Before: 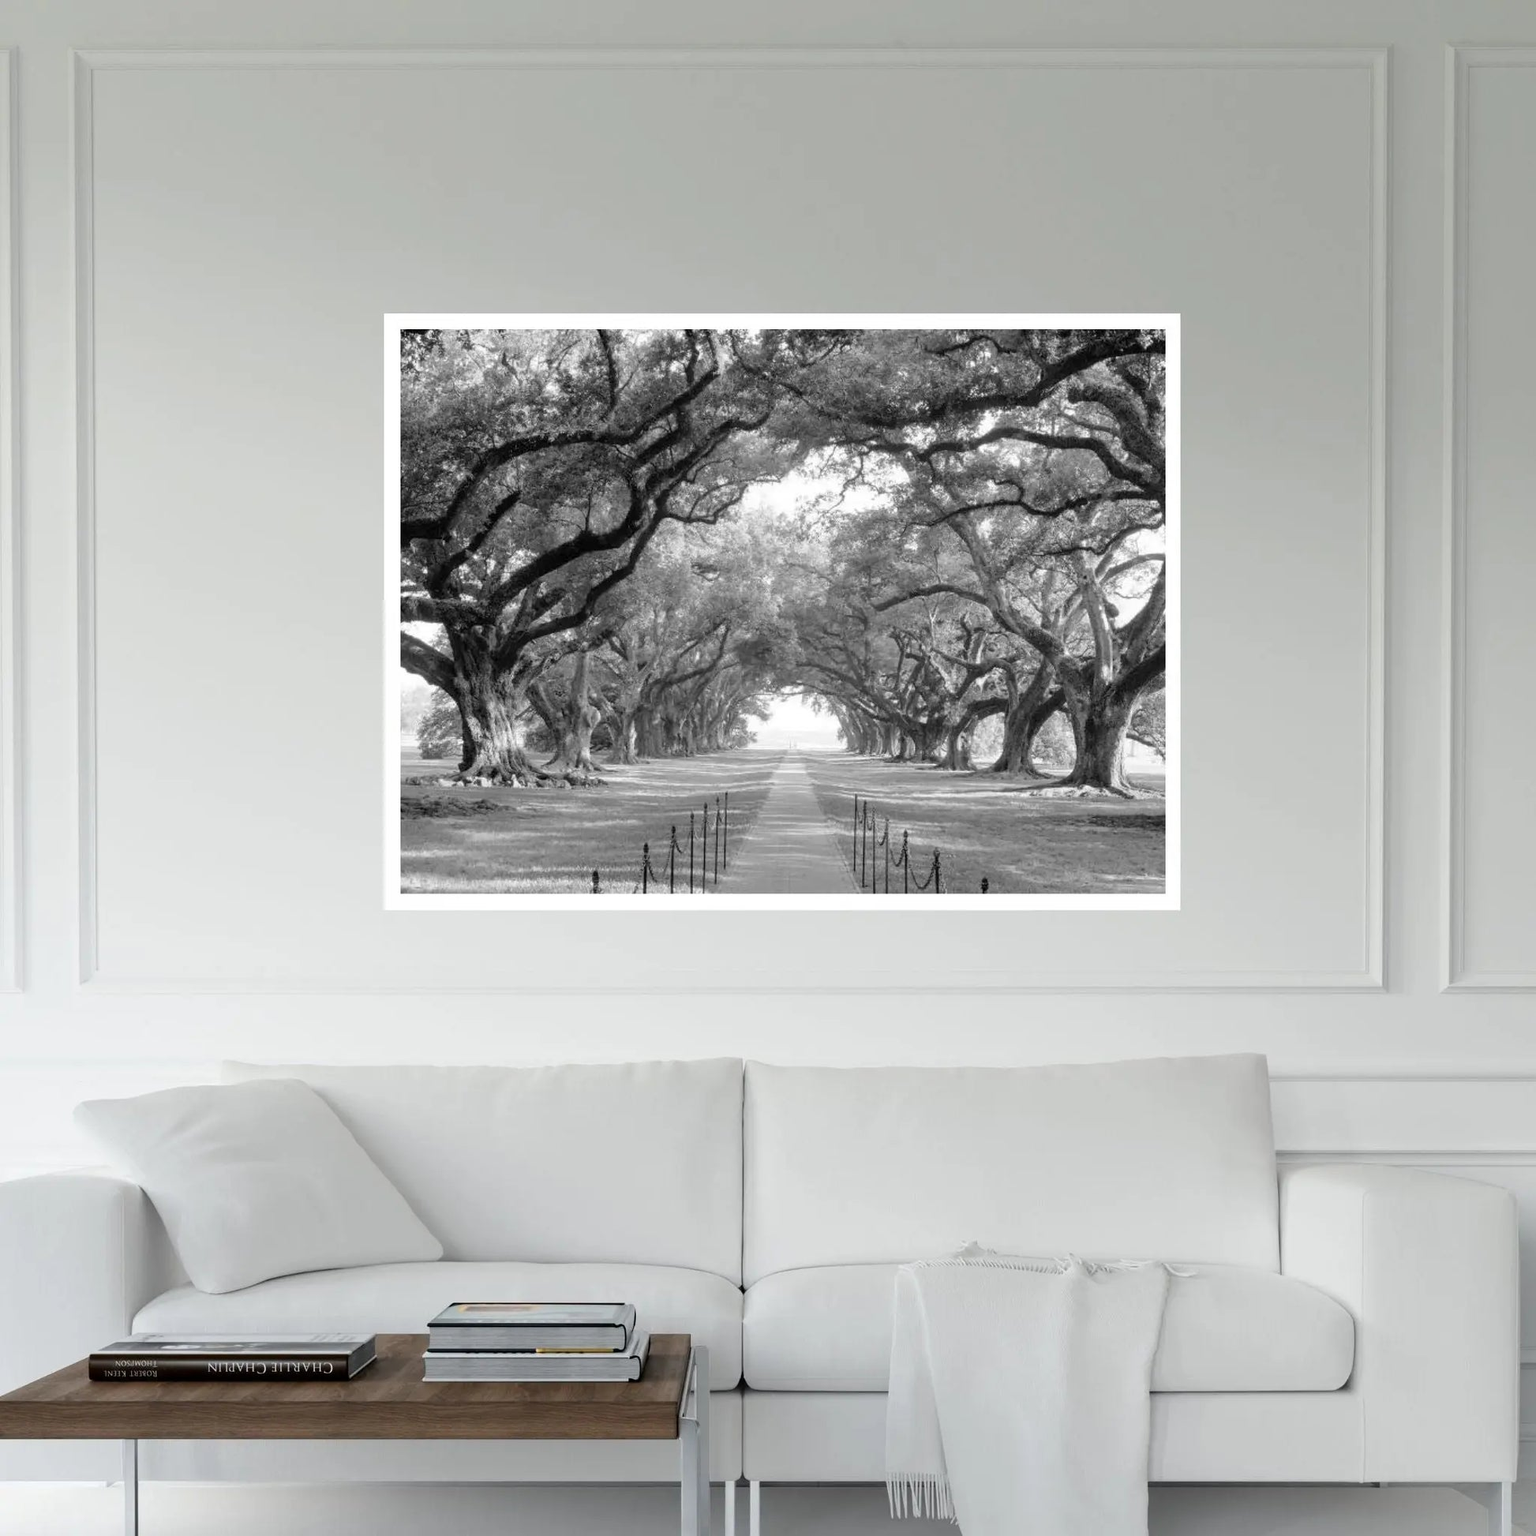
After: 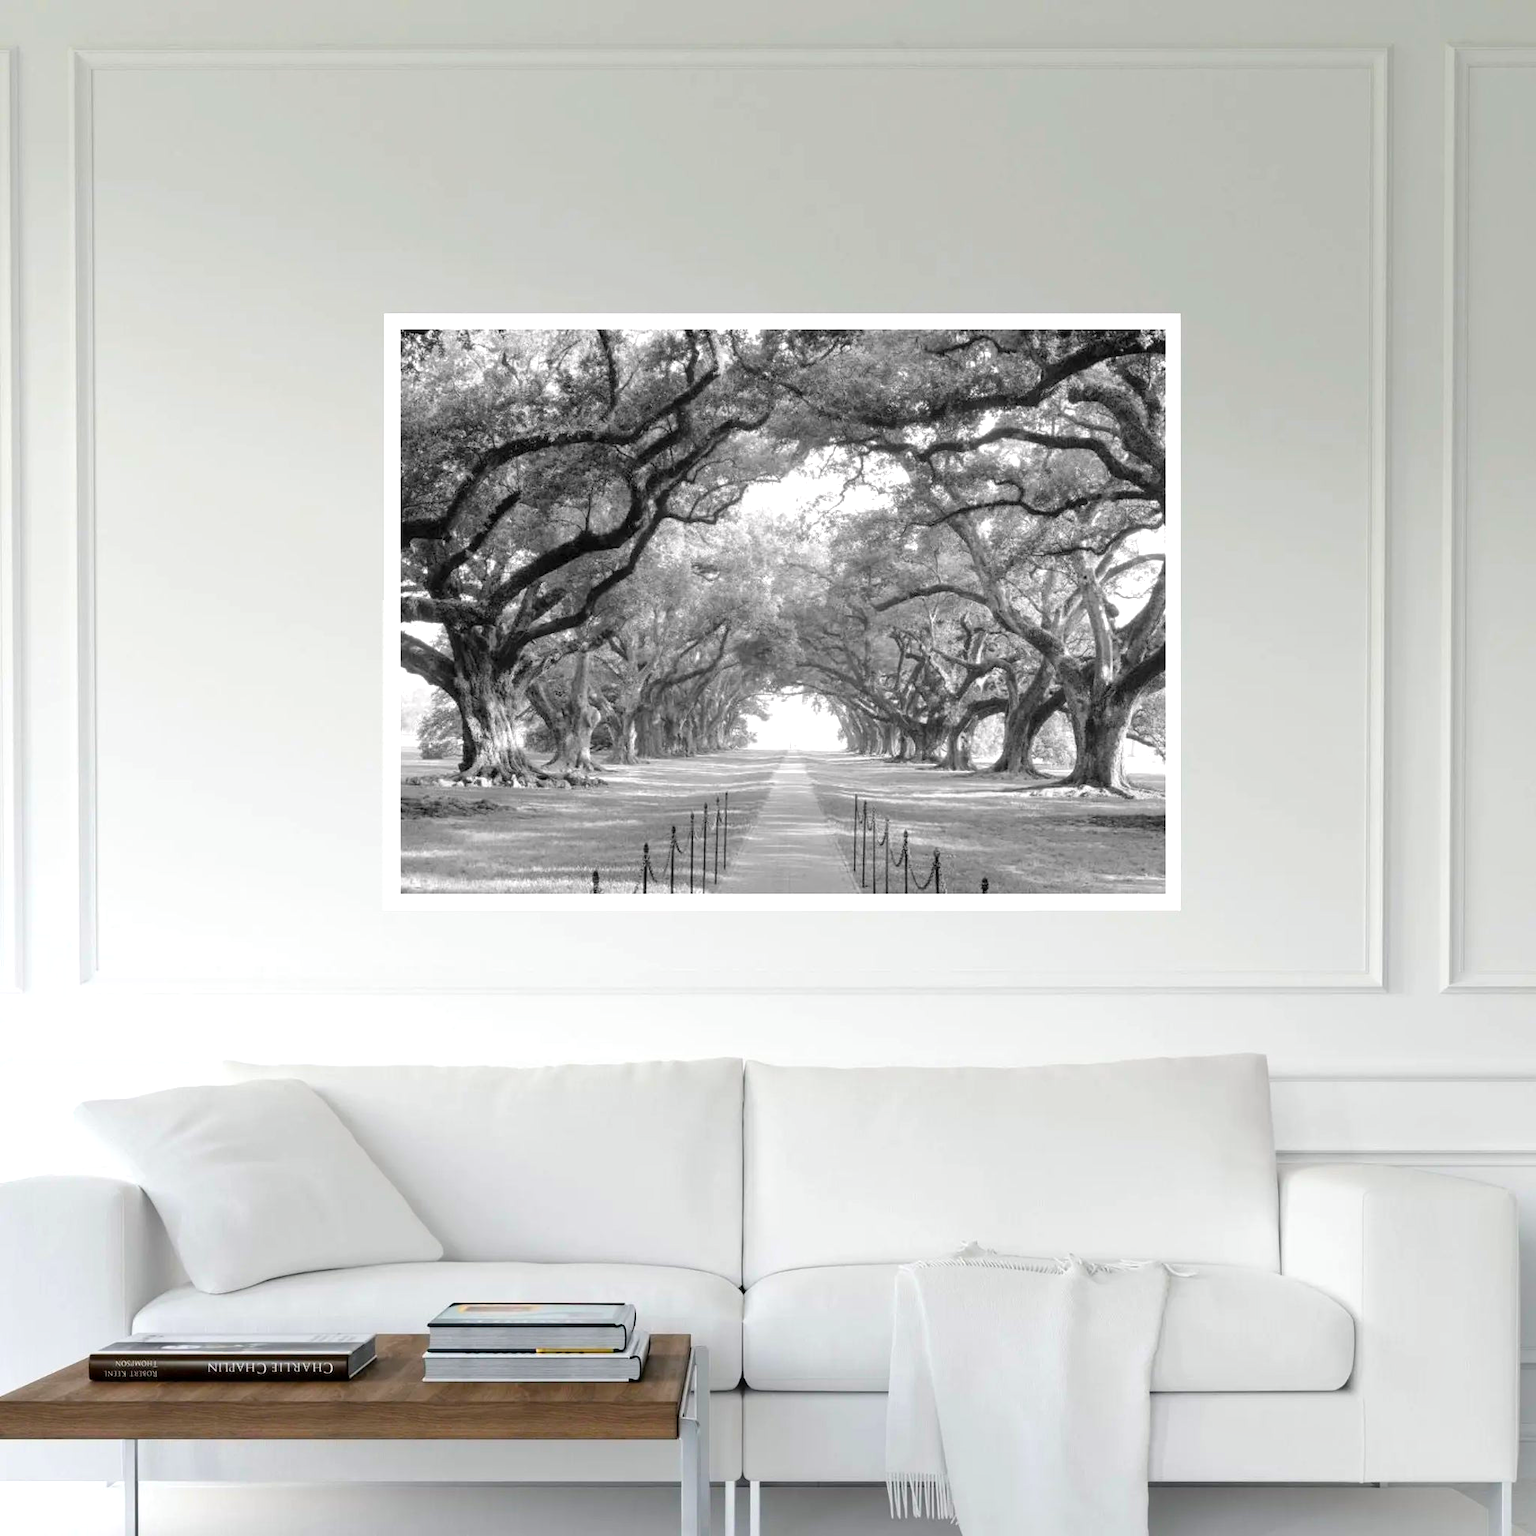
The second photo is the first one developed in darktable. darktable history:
tone equalizer: -7 EV 0.182 EV, -6 EV 0.145 EV, -5 EV 0.078 EV, -4 EV 0.027 EV, -2 EV -0.035 EV, -1 EV -0.044 EV, +0 EV -0.072 EV
color balance rgb: highlights gain › chroma 0.135%, highlights gain › hue 332.3°, linear chroma grading › global chroma 0.976%, perceptual saturation grading › global saturation 10.284%, perceptual brilliance grading › global brilliance 9.395%, perceptual brilliance grading › shadows 15.29%, global vibrance 29.715%
